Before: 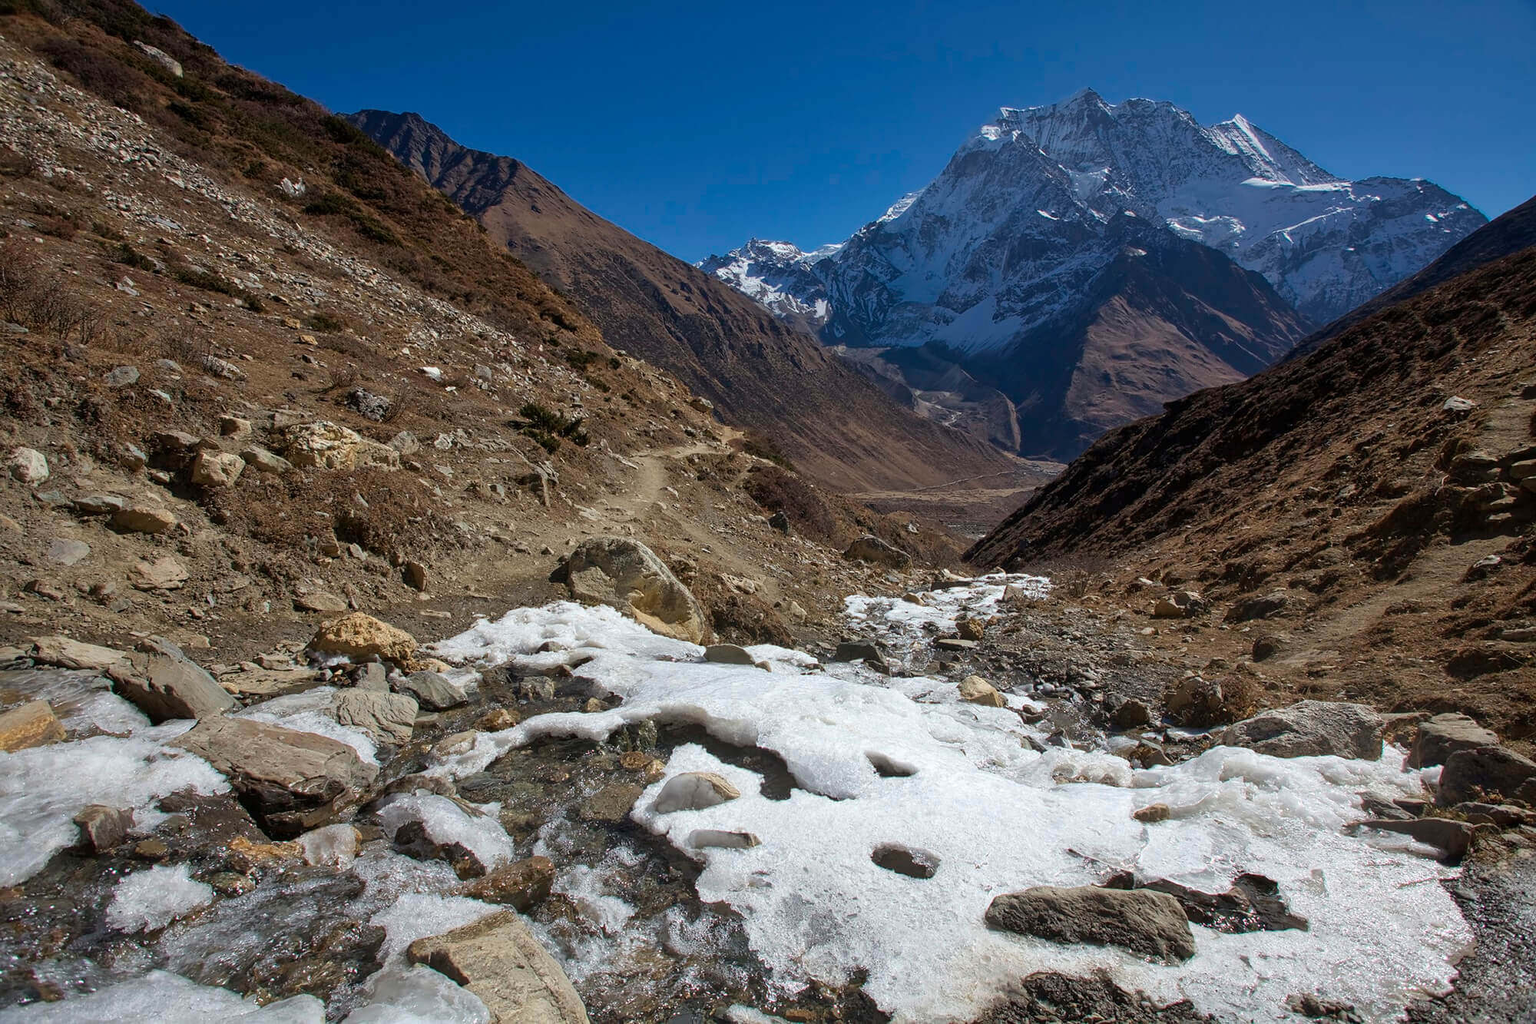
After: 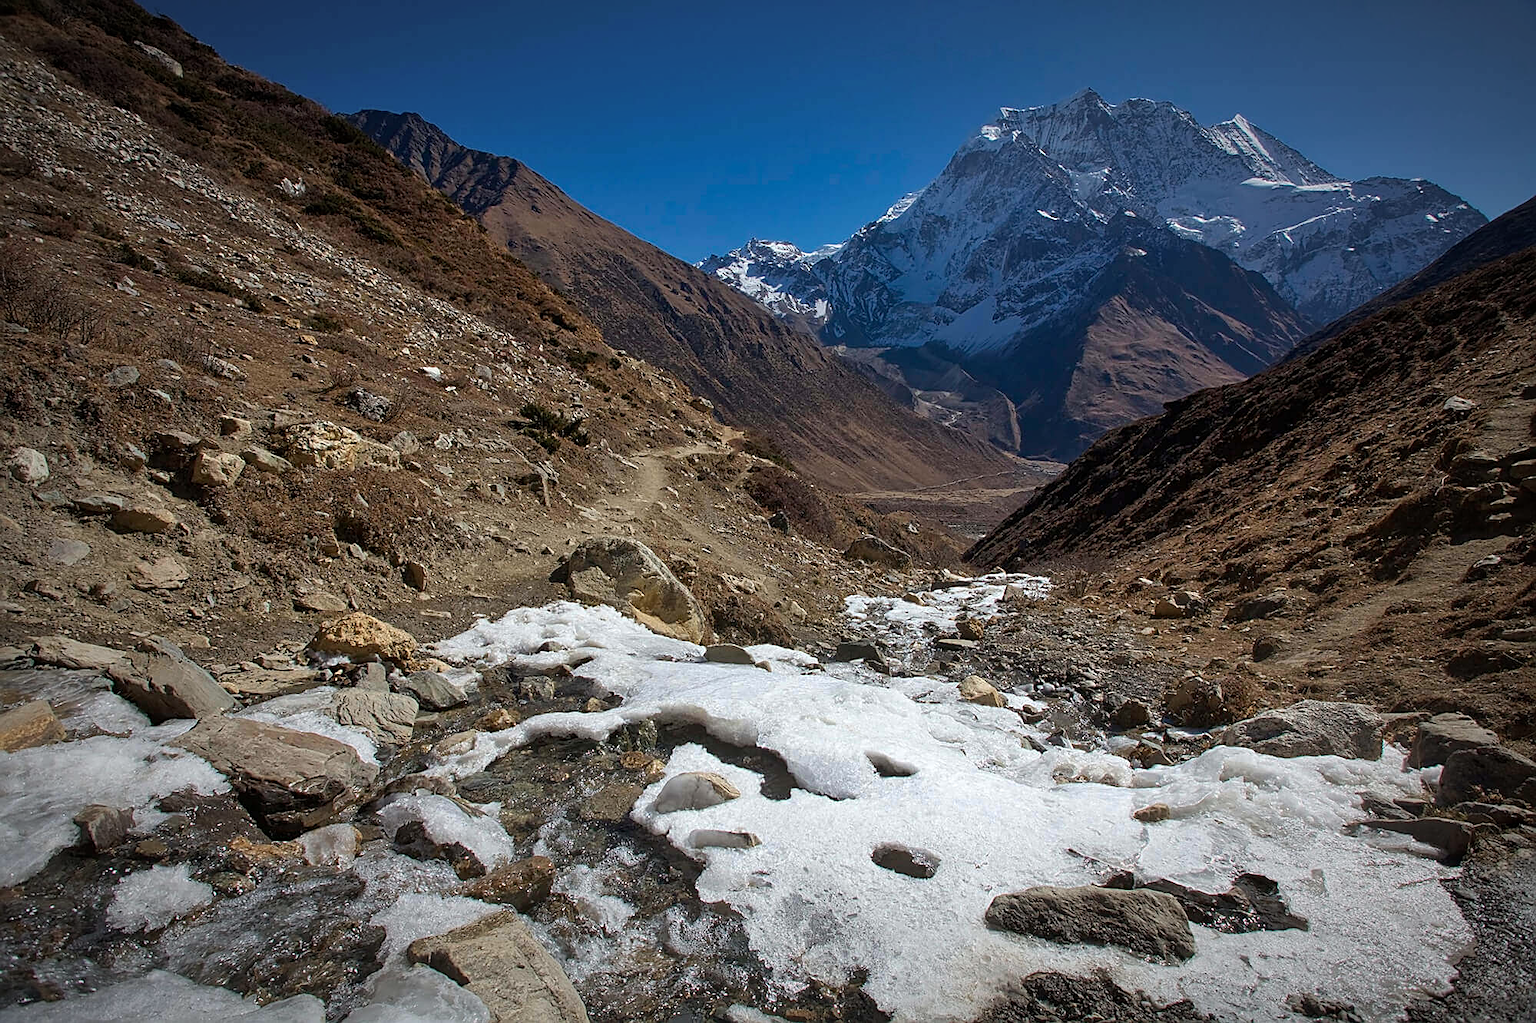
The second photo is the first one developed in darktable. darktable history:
vignetting: fall-off start 67.91%, fall-off radius 67.96%, brightness -0.578, saturation -0.264, automatic ratio true
sharpen: on, module defaults
